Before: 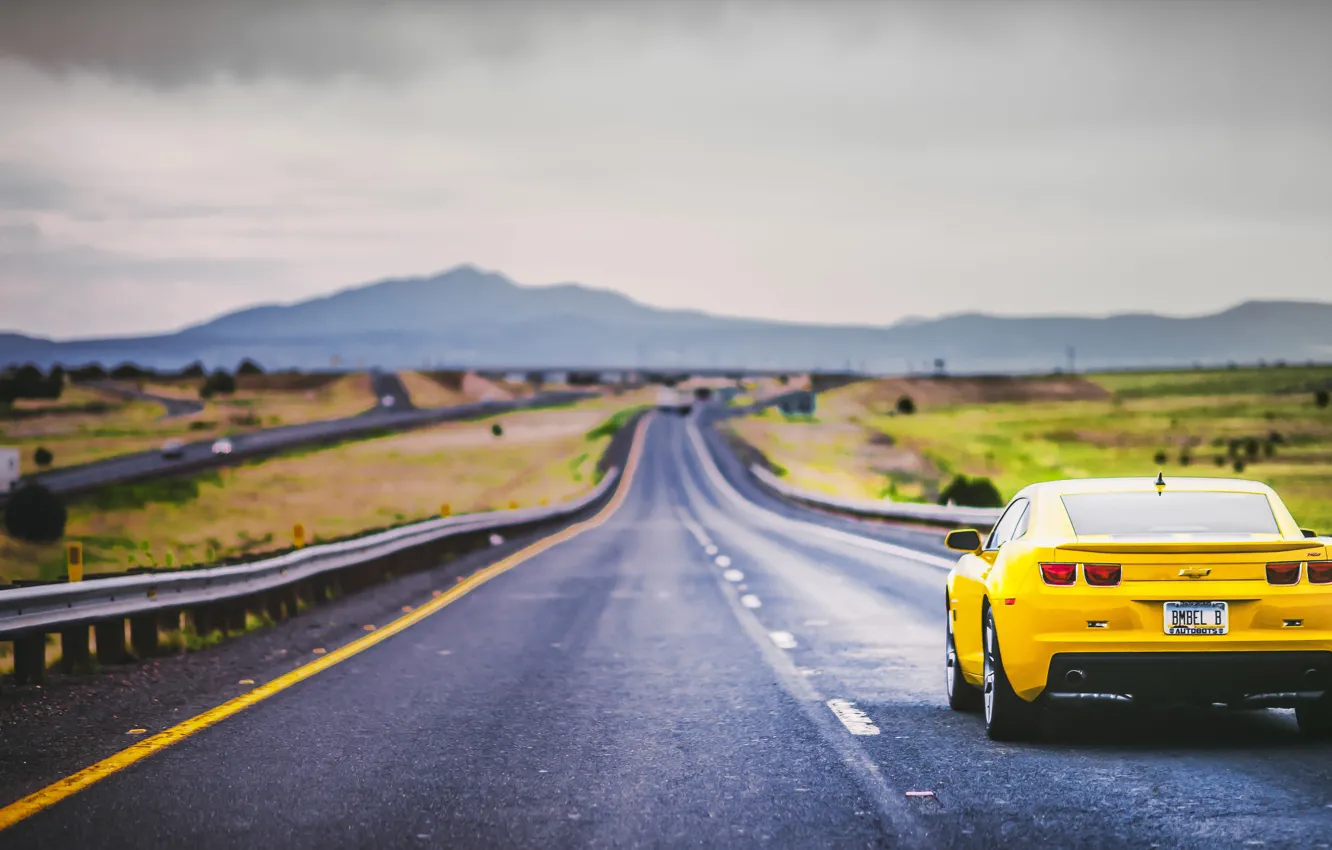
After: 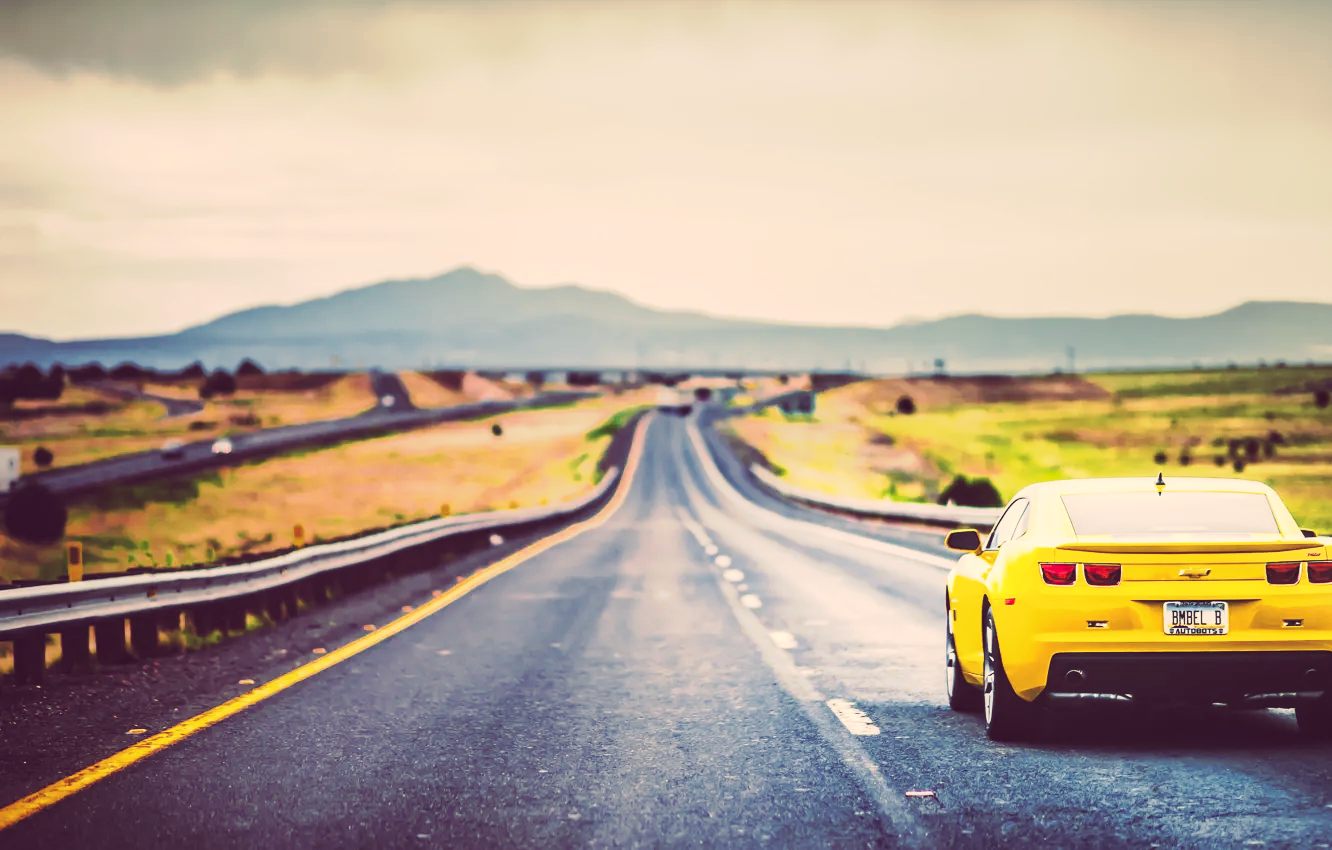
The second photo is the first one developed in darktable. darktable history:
tone curve: curves: ch0 [(0, 0) (0.003, 0.045) (0.011, 0.054) (0.025, 0.069) (0.044, 0.083) (0.069, 0.101) (0.1, 0.119) (0.136, 0.146) (0.177, 0.177) (0.224, 0.221) (0.277, 0.277) (0.335, 0.362) (0.399, 0.452) (0.468, 0.571) (0.543, 0.666) (0.623, 0.758) (0.709, 0.853) (0.801, 0.896) (0.898, 0.945) (1, 1)], preserve colors none
color look up table: target L [92.5, 91, 90.29, 79.96, 71.04, 66.71, 68.05, 58.79, 49.31, 43.96, 42.12, 32.78, 12.34, 200.57, 88.29, 71.6, 72.49, 62.34, 61.1, 53.73, 50.71, 49.28, 52.95, 43.83, 42.45, 26.52, 21.28, 85, 71.12, 69.9, 61.69, 53.64, 51.18, 49.41, 45.72, 36.92, 35.2, 35.63, 33.63, 14.3, 7.145, 94.07, 83.99, 73.72, 69.75, 66.92, 55.26, 51.72, 40.26], target a [-19.21, -4.609, -12.5, -74.17, -72.32, -33.5, 0.436, -51.33, -20.97, -28.82, -7.277, -5.848, 23.31, 0, 2.078, 17.36, 15.64, 31.26, 24.07, 45.56, 56.92, 10.12, 4.462, 49.08, 54.11, 40.8, 33.21, 28.05, 4.083, 28.88, 30.83, 62.83, 60.73, -3.537, 63.17, 20.01, 4.026, 47.99, 33.79, 43.35, 37.26, 3.097, -53.07, -53.78, -8.319, -46.66, -11.96, -22.62, -17.67], target b [82.67, 41.16, 56.55, 26.03, 59.78, 22.31, 58.29, 45.87, 36.35, 26.14, 8.416, 21.48, -3.103, 0, 44.89, 59.24, 44.95, 26.61, 24.56, 46.05, 14.21, 38.28, 9.912, 32.86, 15.04, 12.15, -3.906, 1.051, -18.41, 11.49, -11.37, -33.91, -7.11, -13.75, -13.75, -55.77, -34.56, -34.94, -18.75, -51.14, -34.98, 26.55, 11.63, -8.968, 5.215, 6.354, -40.28, -14.19, -1.885], num patches 49
